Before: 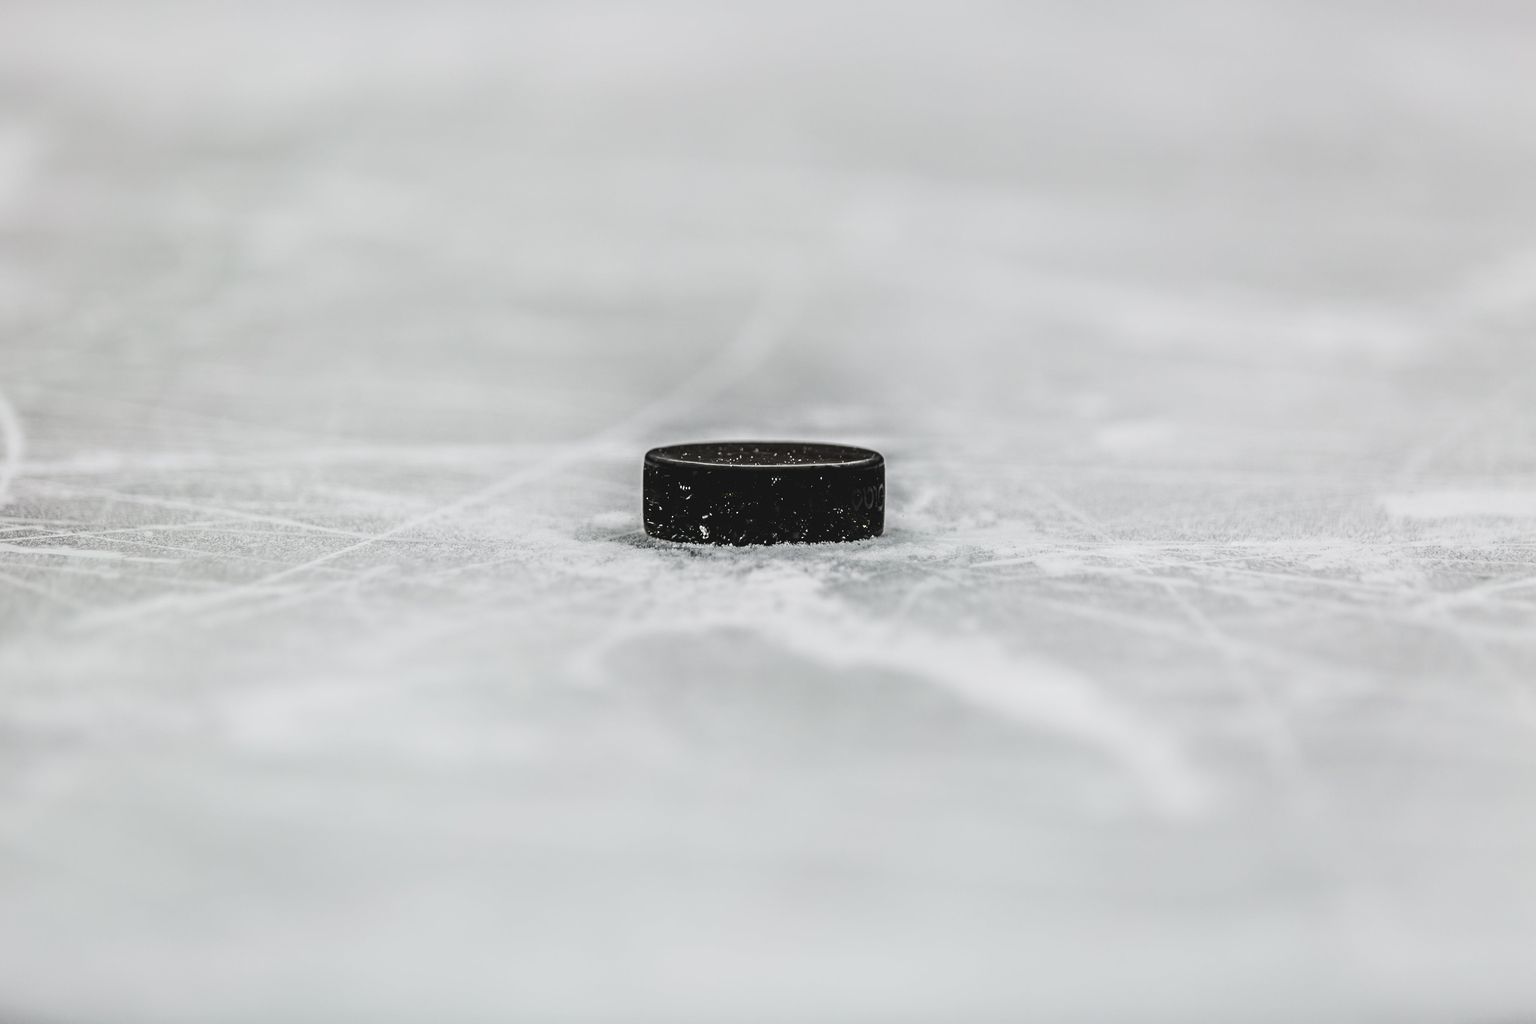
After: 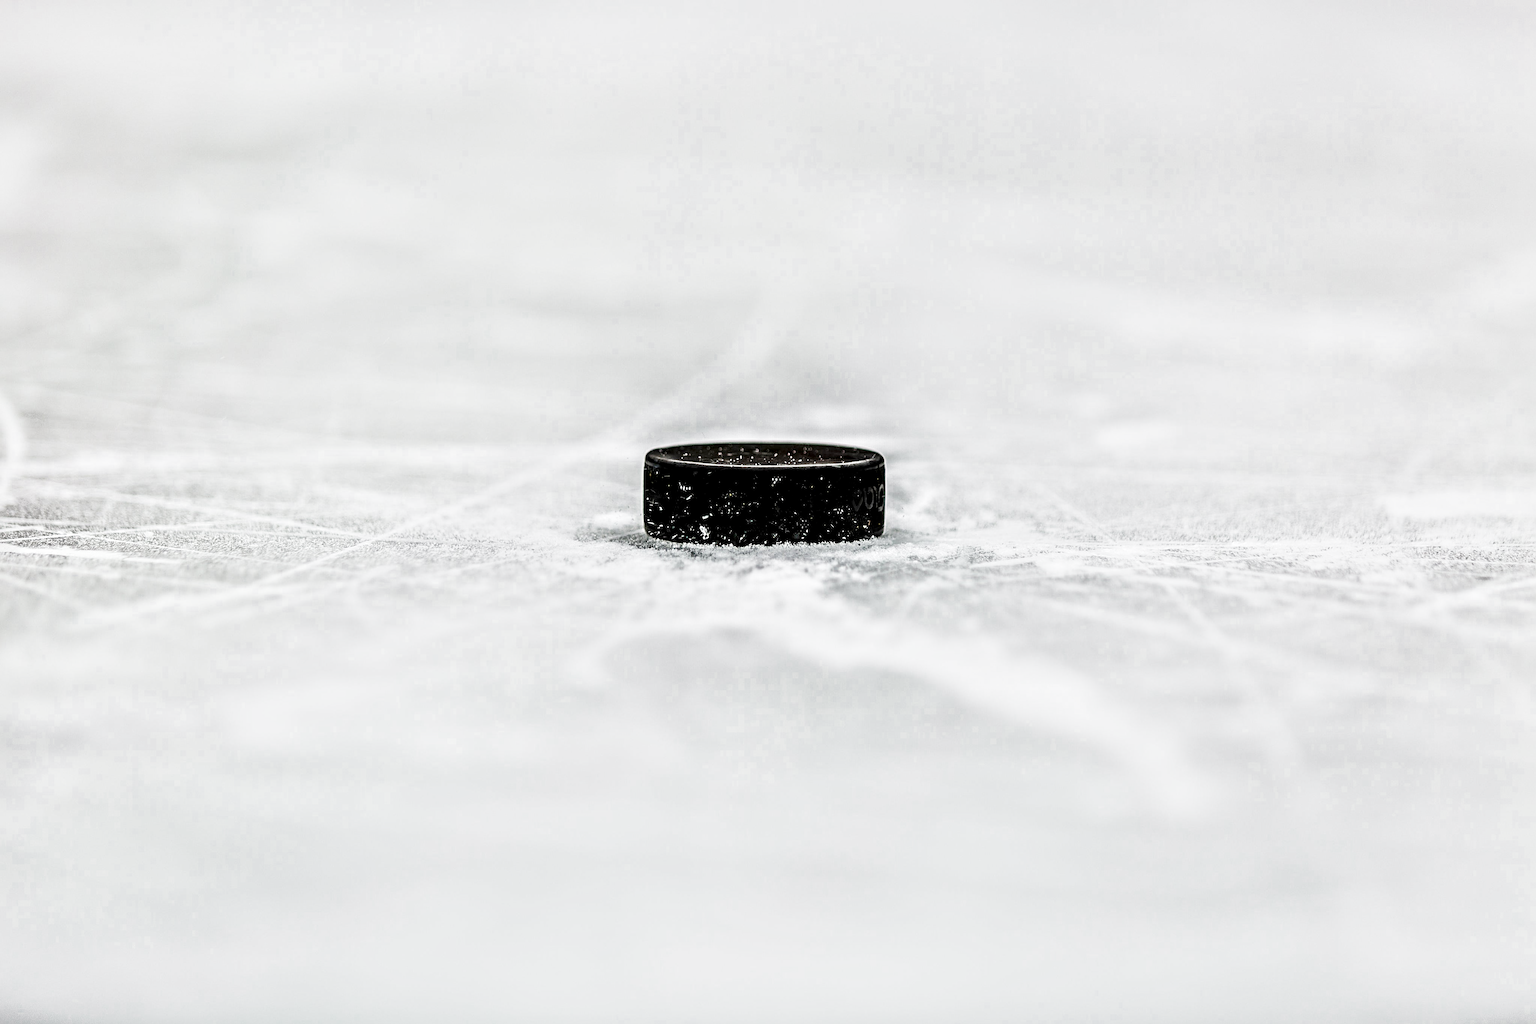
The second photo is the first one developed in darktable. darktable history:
sharpen: on, module defaults
base curve: curves: ch0 [(0, 0) (0.028, 0.03) (0.121, 0.232) (0.46, 0.748) (0.859, 0.968) (1, 1)], preserve colors none
shadows and highlights: shadows 29.61, highlights -30.47, low approximation 0.01, soften with gaussian
exposure: black level correction 0.01, exposure 0.011 EV, compensate highlight preservation false
local contrast: mode bilateral grid, contrast 20, coarseness 50, detail 171%, midtone range 0.2
vibrance: vibrance 100%
color zones: curves: ch0 [(0, 0.497) (0.143, 0.5) (0.286, 0.5) (0.429, 0.483) (0.571, 0.116) (0.714, -0.006) (0.857, 0.28) (1, 0.497)]
